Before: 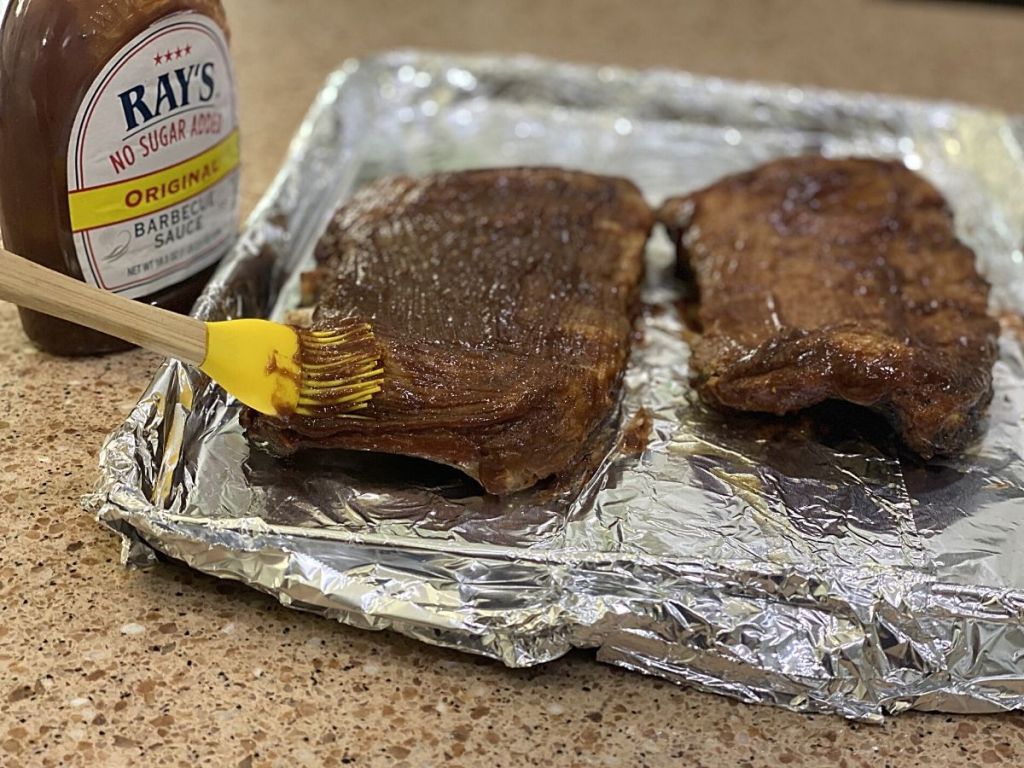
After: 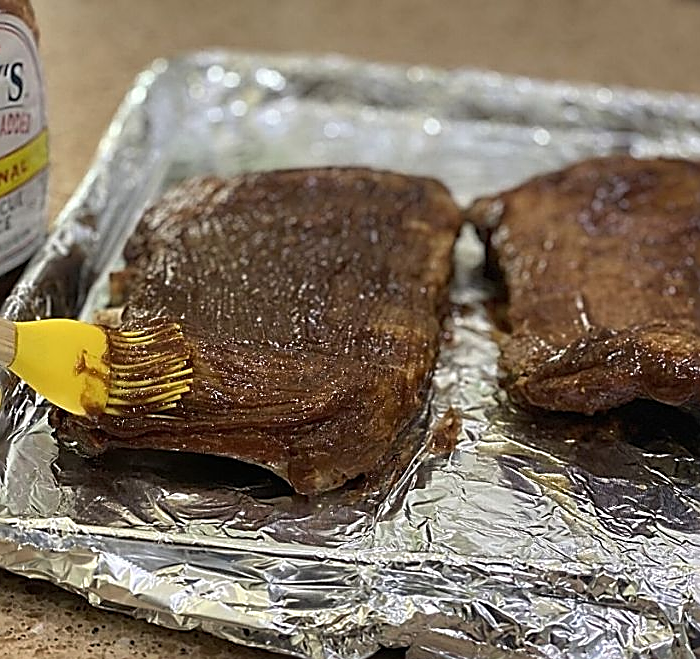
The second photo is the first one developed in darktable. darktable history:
crop: left 18.663%, right 12.426%, bottom 14.136%
sharpen: amount 0.995
